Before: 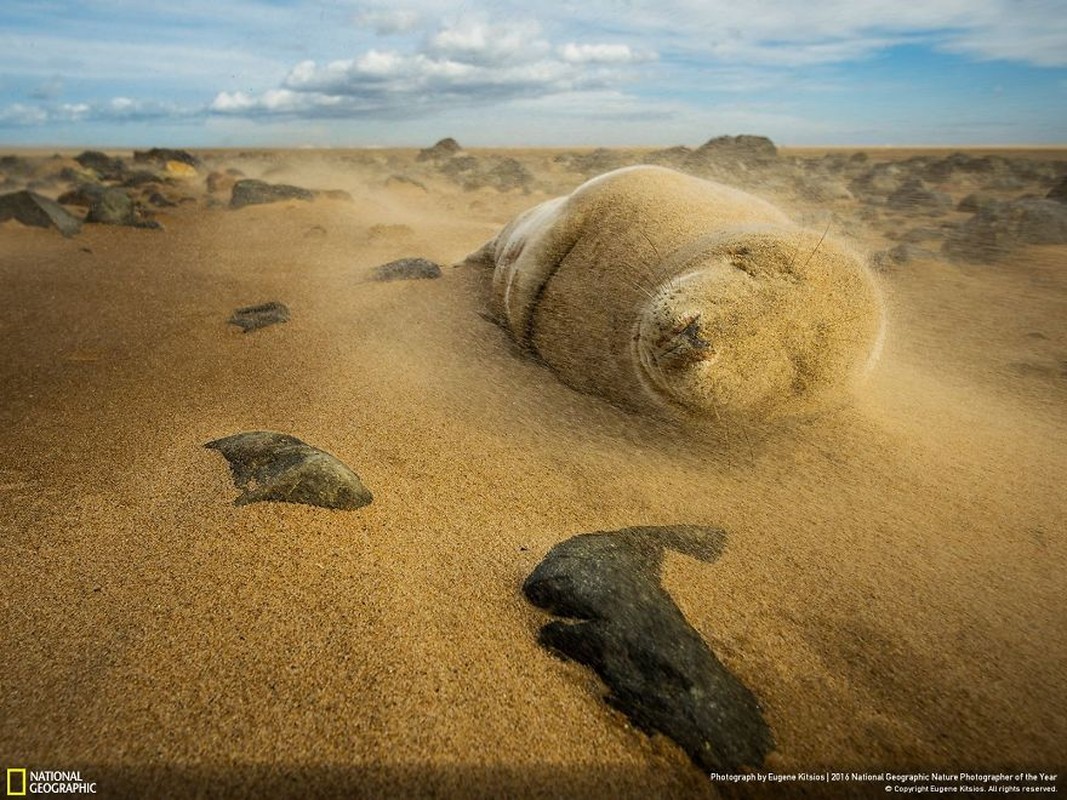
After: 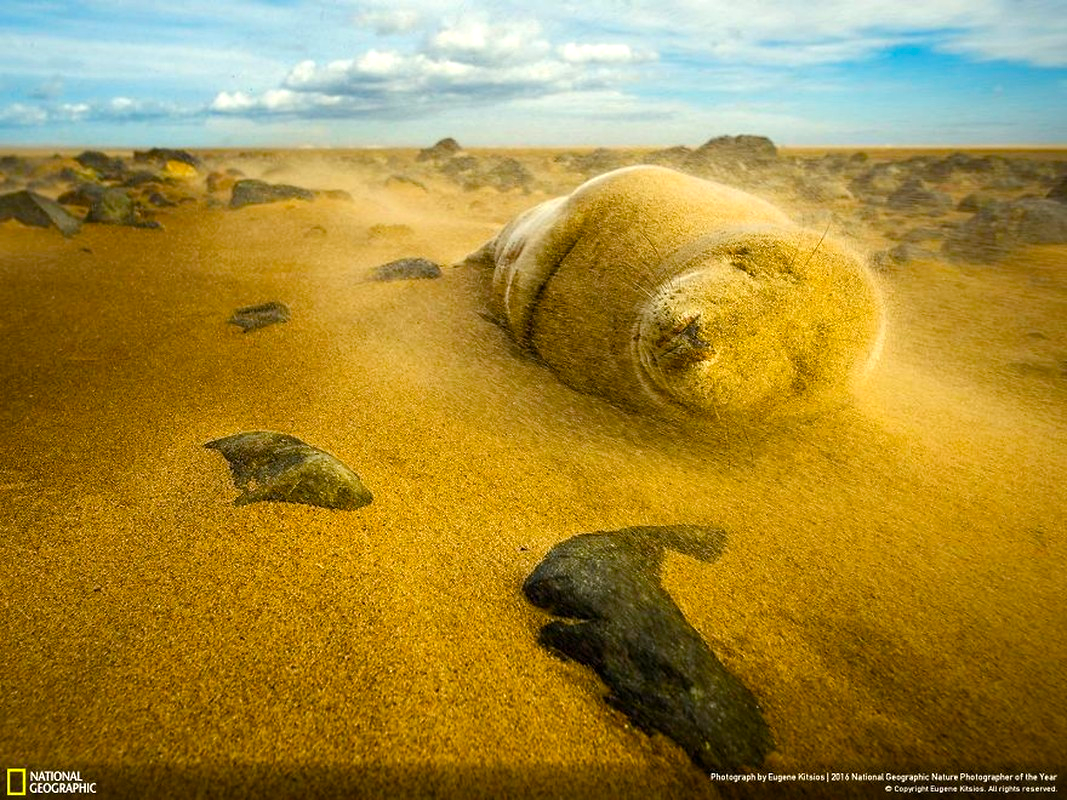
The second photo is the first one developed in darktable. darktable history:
color balance rgb: highlights gain › luminance 5.765%, highlights gain › chroma 2.497%, highlights gain › hue 88.9°, linear chroma grading › global chroma 15.095%, perceptual saturation grading › global saturation 34.953%, perceptual saturation grading › highlights -25.473%, perceptual saturation grading › shadows 25.684%, perceptual brilliance grading › global brilliance 10.904%
